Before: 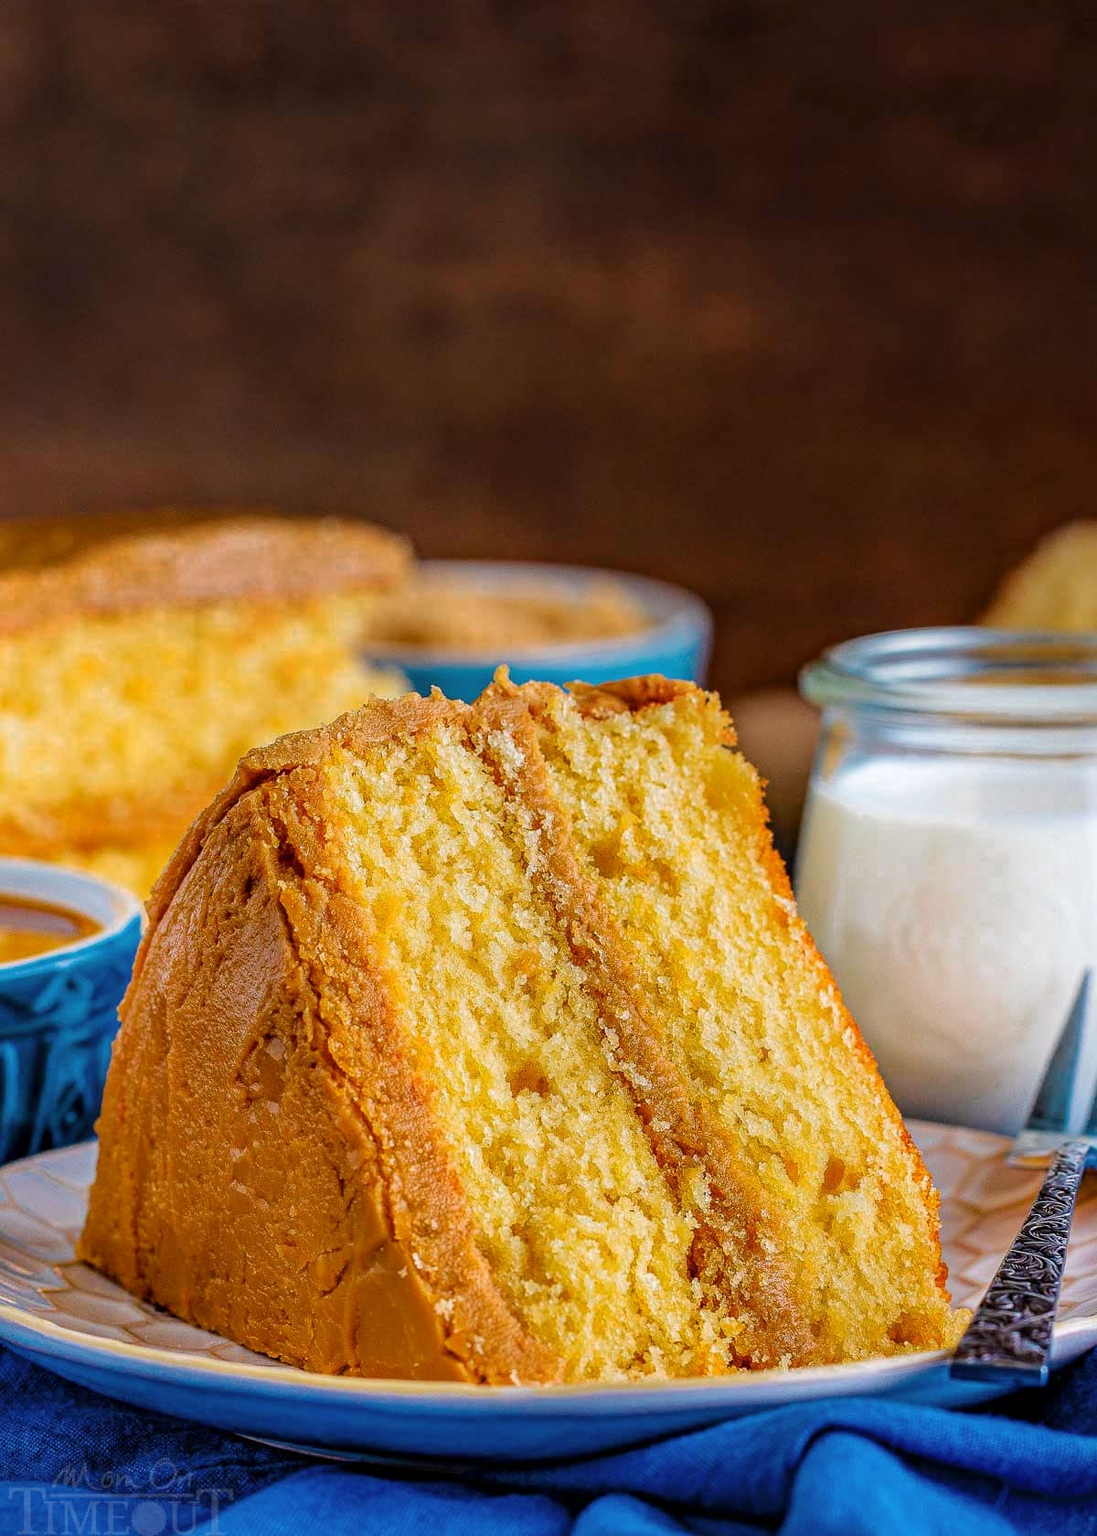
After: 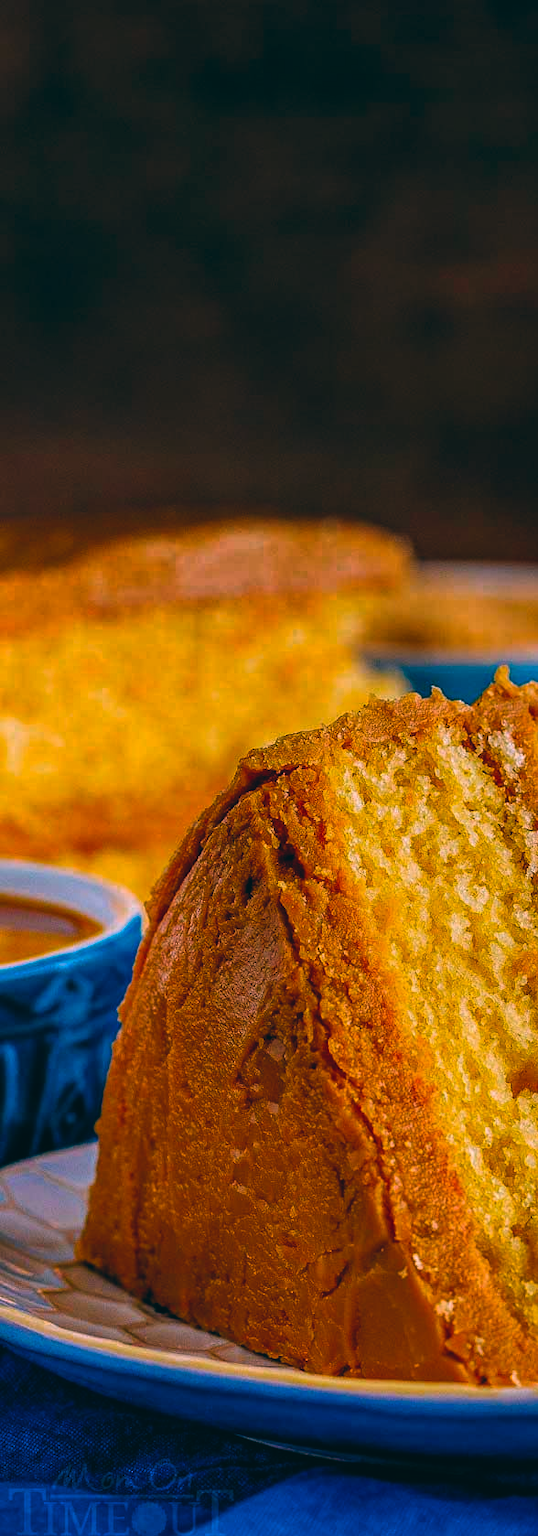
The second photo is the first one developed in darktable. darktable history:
color balance rgb: perceptual saturation grading › global saturation 20%, global vibrance 20%
crop and rotate: left 0%, top 0%, right 50.845%
color balance: lift [1.016, 0.983, 1, 1.017], gamma [0.78, 1.018, 1.043, 0.957], gain [0.786, 1.063, 0.937, 1.017], input saturation 118.26%, contrast 13.43%, contrast fulcrum 21.62%, output saturation 82.76%
